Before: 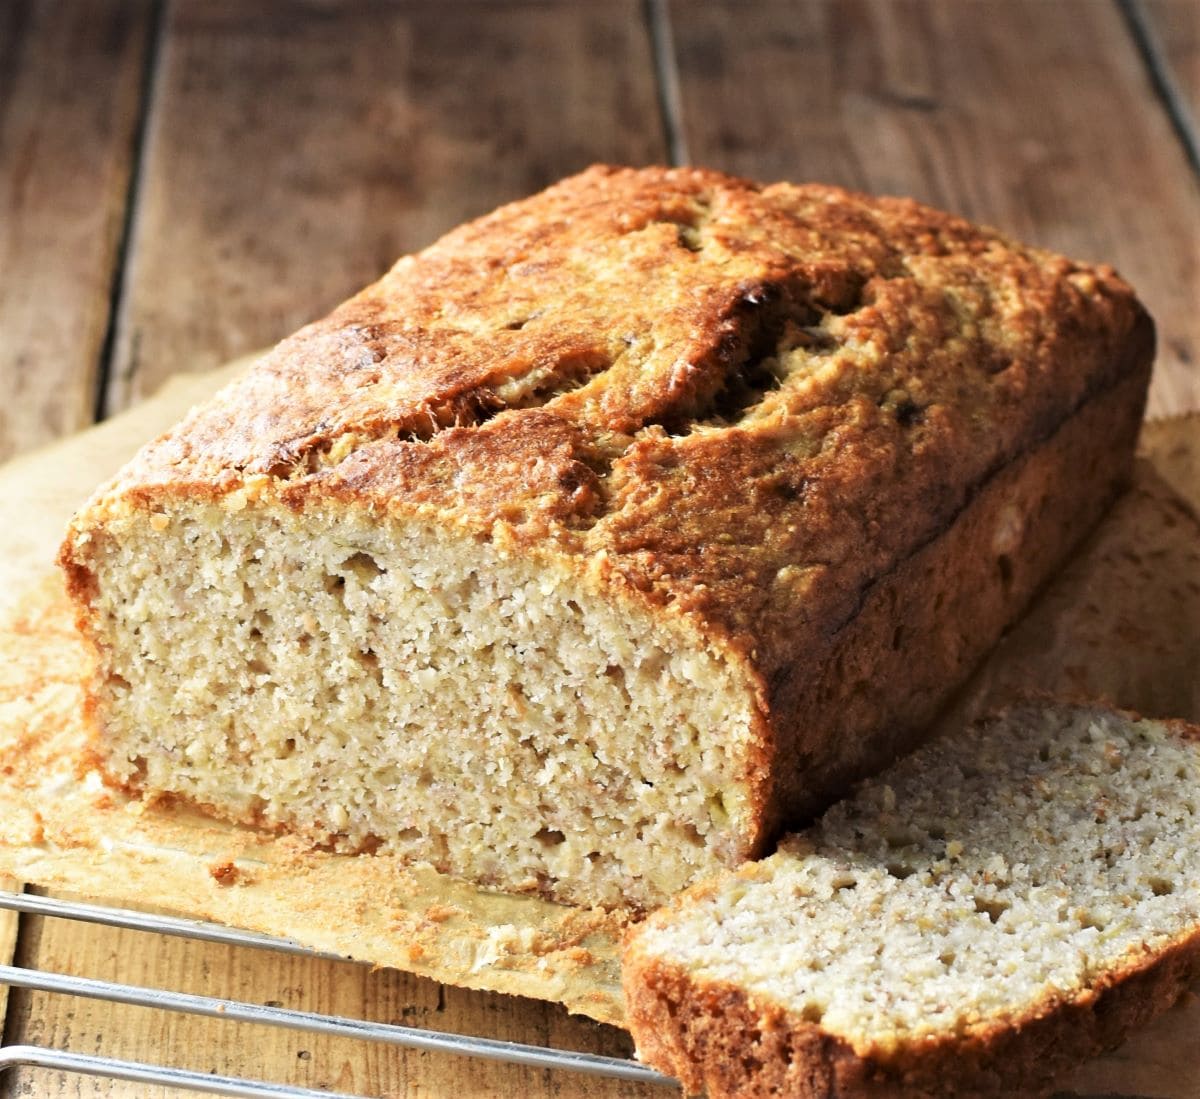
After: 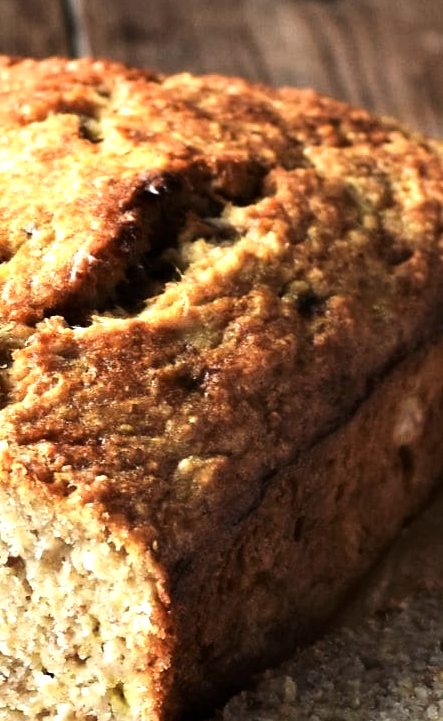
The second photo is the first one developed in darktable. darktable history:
crop and rotate: left 49.936%, top 10.094%, right 13.136%, bottom 24.256%
tone equalizer: -8 EV -0.75 EV, -7 EV -0.7 EV, -6 EV -0.6 EV, -5 EV -0.4 EV, -3 EV 0.4 EV, -2 EV 0.6 EV, -1 EV 0.7 EV, +0 EV 0.75 EV, edges refinement/feathering 500, mask exposure compensation -1.57 EV, preserve details no
